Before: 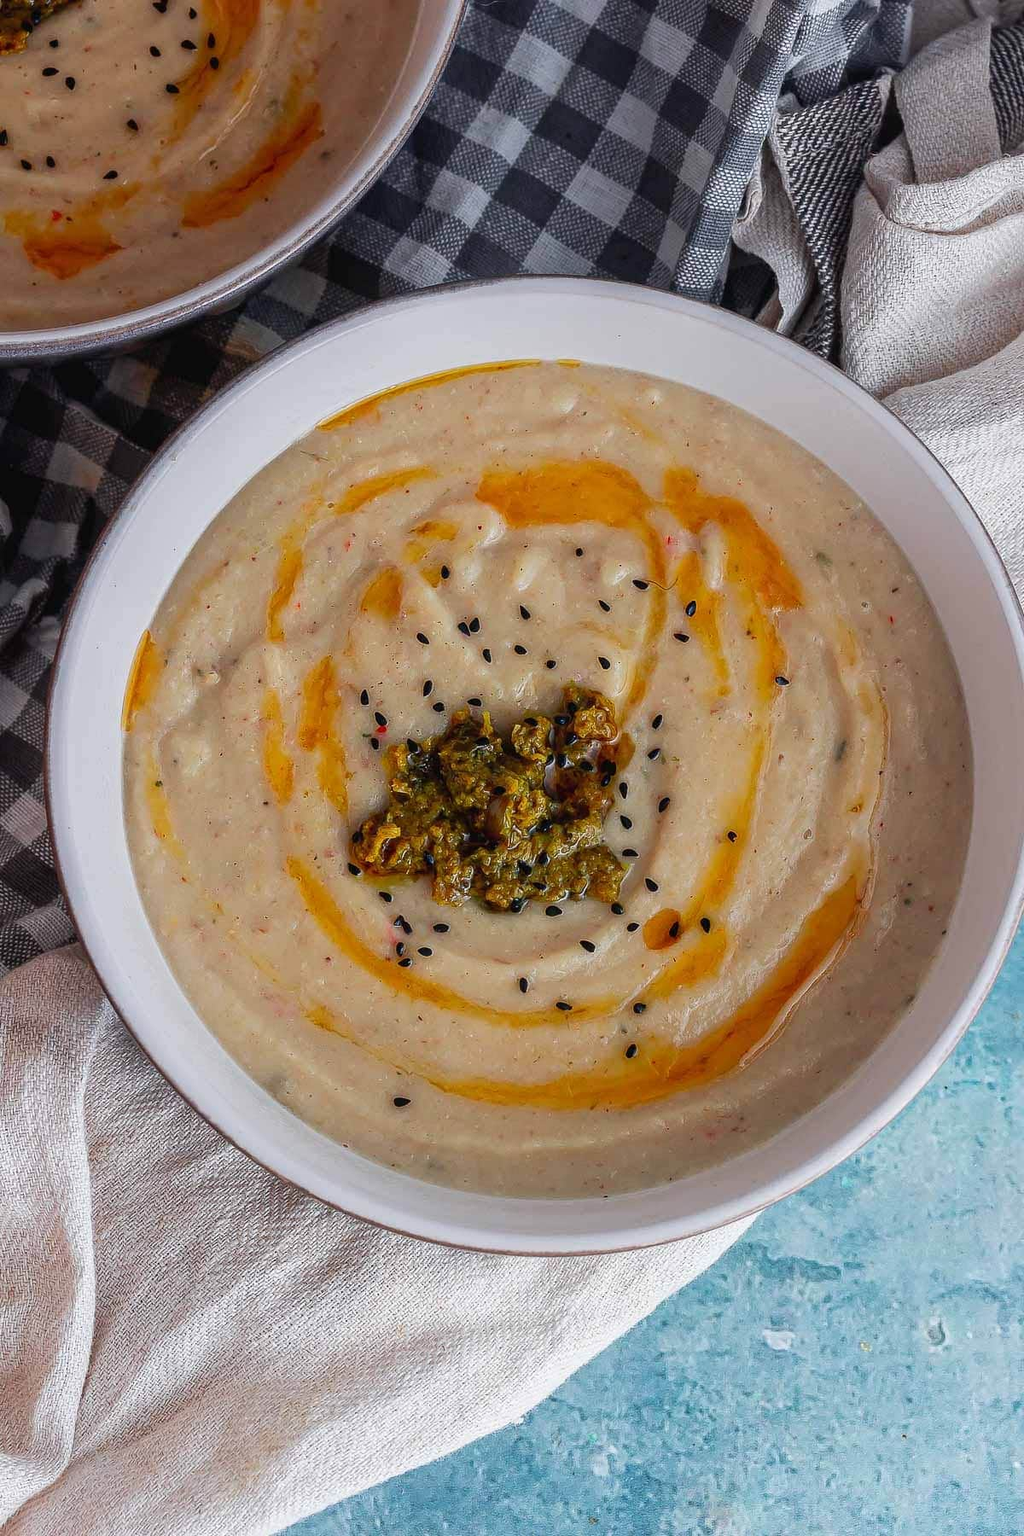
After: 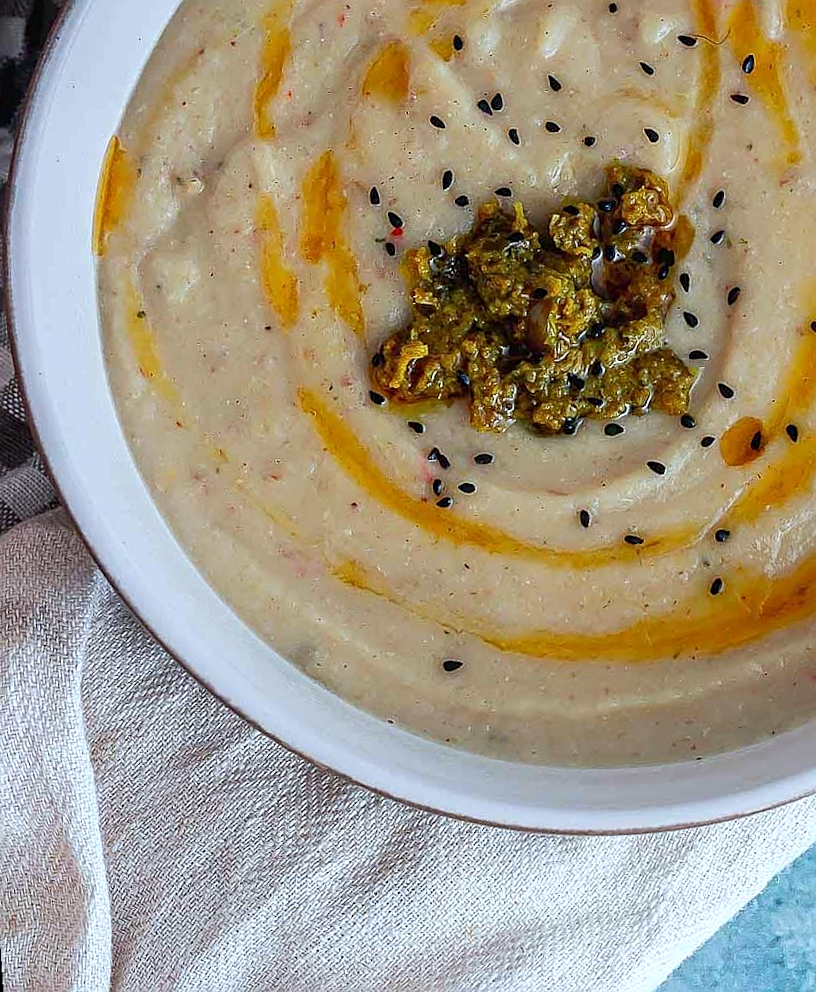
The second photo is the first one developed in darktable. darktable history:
sharpen: on, module defaults
rotate and perspective: rotation -5°, crop left 0.05, crop right 0.952, crop top 0.11, crop bottom 0.89
exposure: black level correction 0.001, exposure 0.191 EV, compensate highlight preservation false
white balance: red 0.925, blue 1.046
crop and rotate: angle -0.82°, left 3.85%, top 31.828%, right 27.992%
